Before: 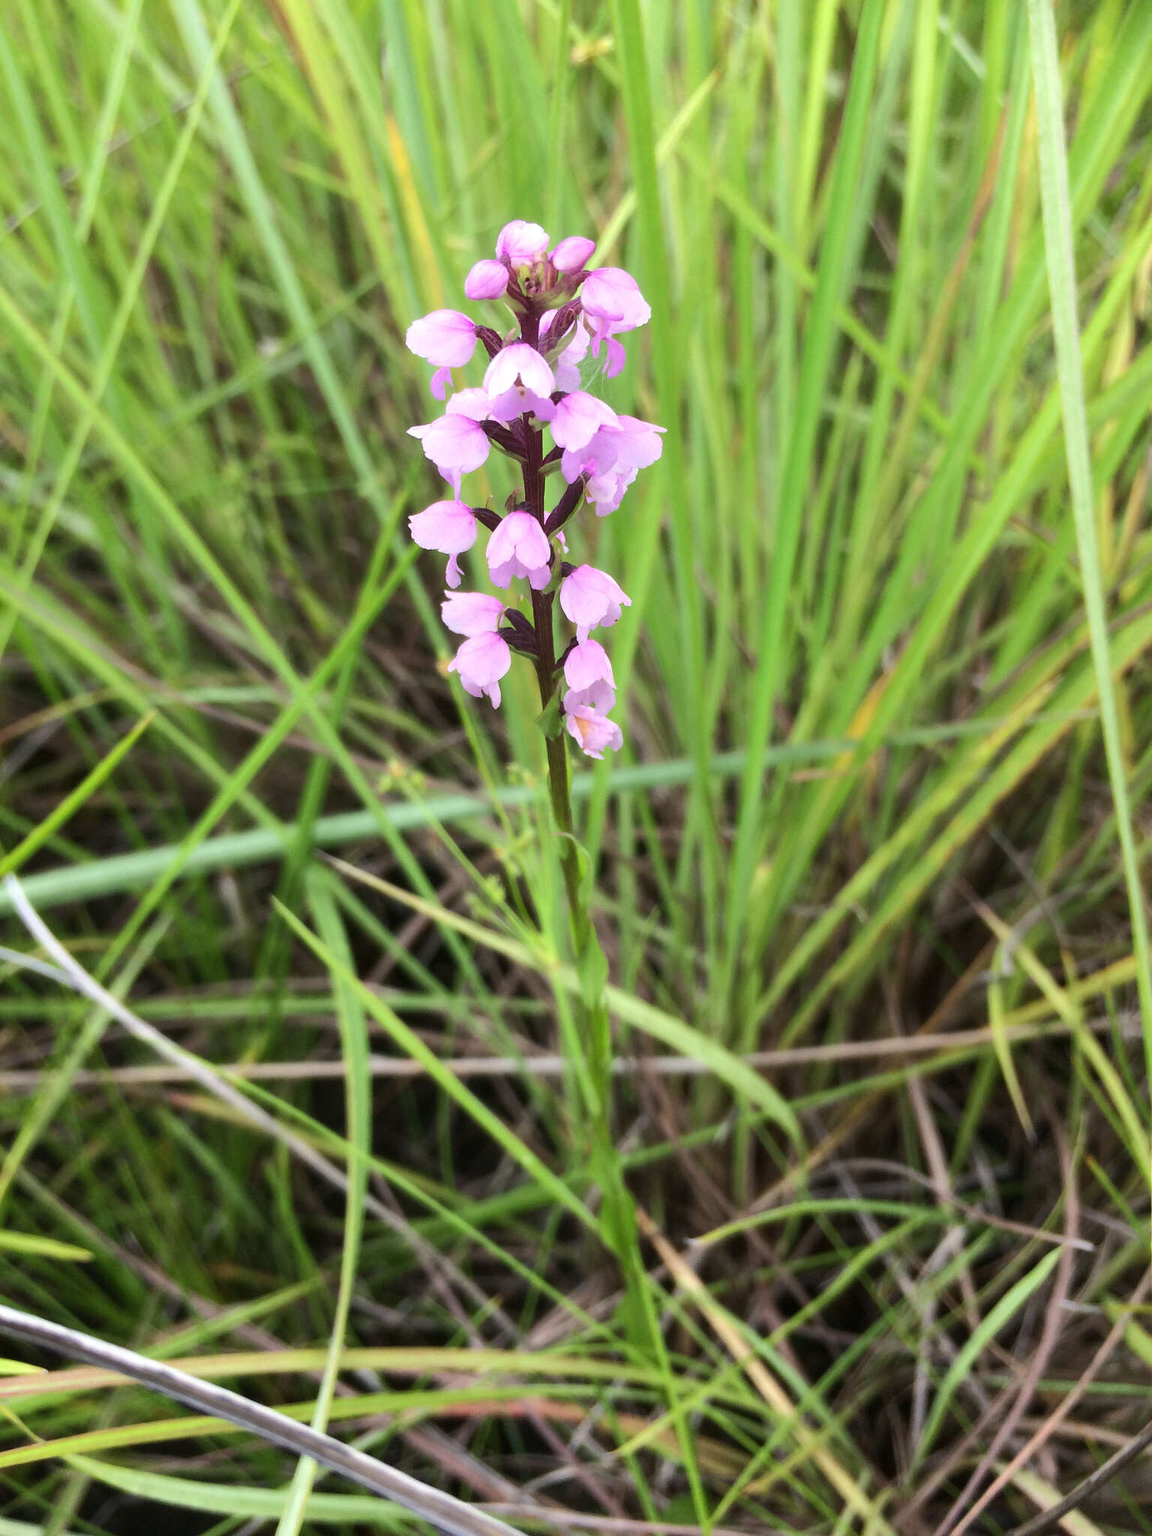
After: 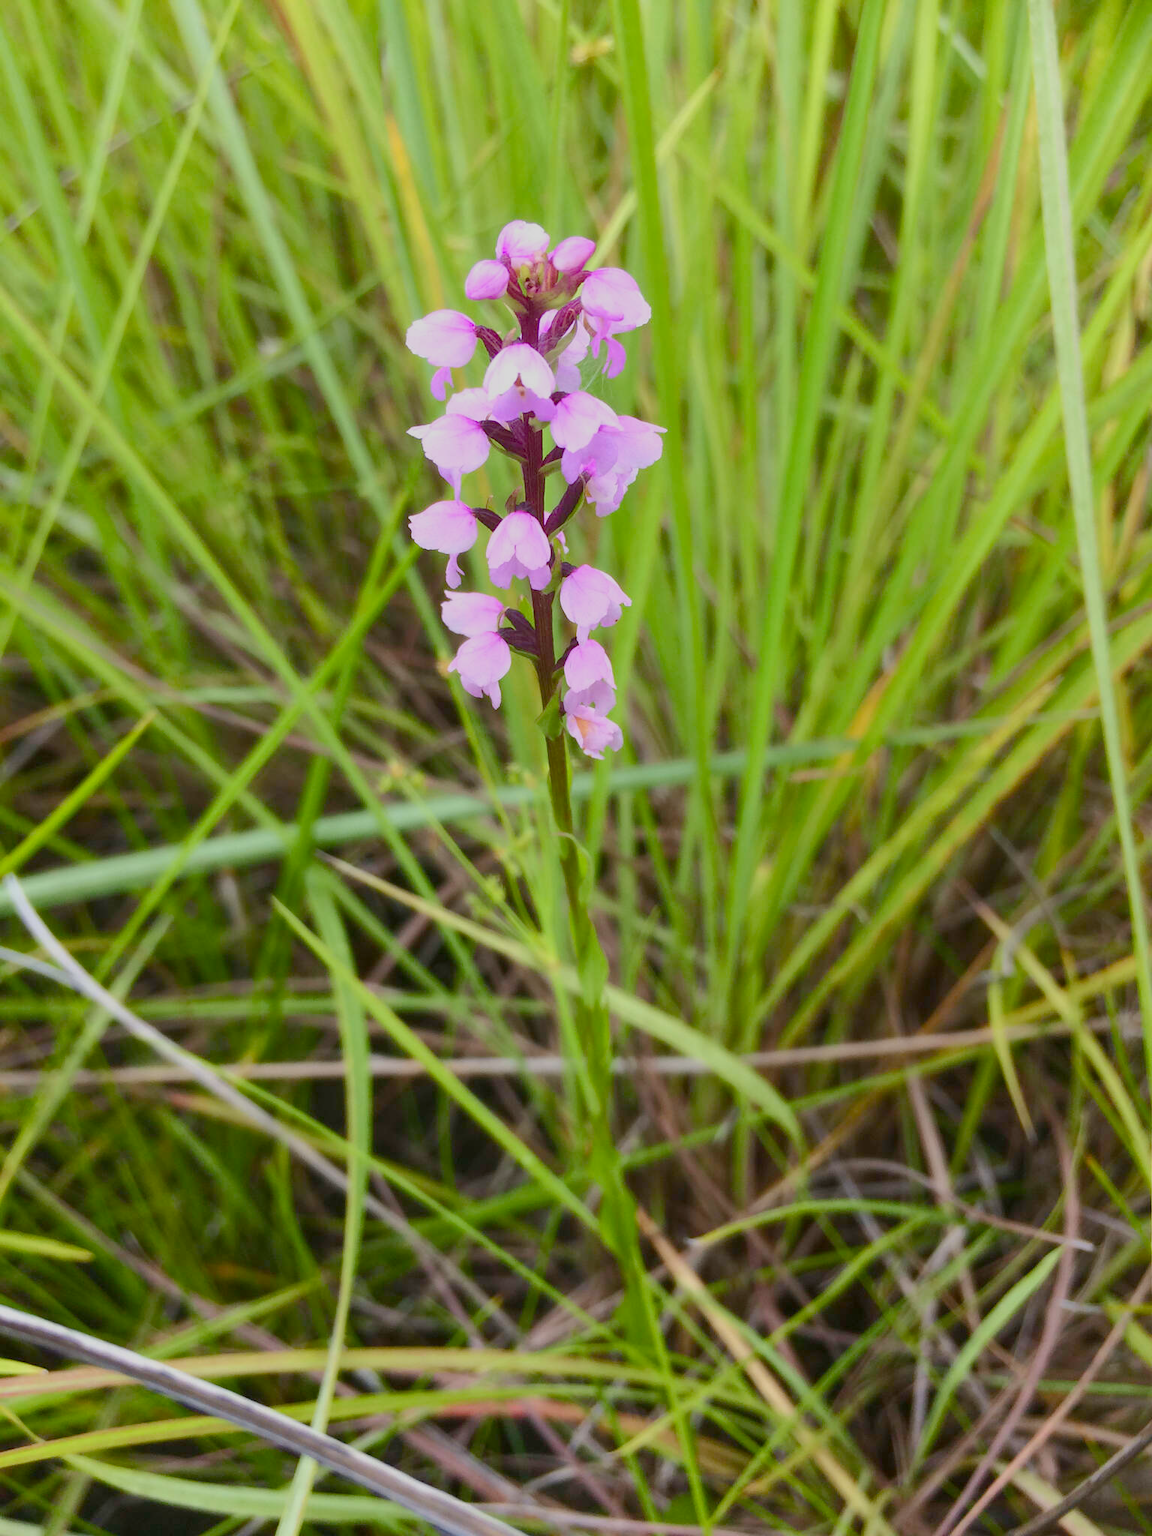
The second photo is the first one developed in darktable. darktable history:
color balance rgb: linear chroma grading › global chroma 7.634%, perceptual saturation grading › global saturation 20%, perceptual saturation grading › highlights -25.664%, perceptual saturation grading › shadows 24.302%, hue shift -3°, contrast -21.816%
